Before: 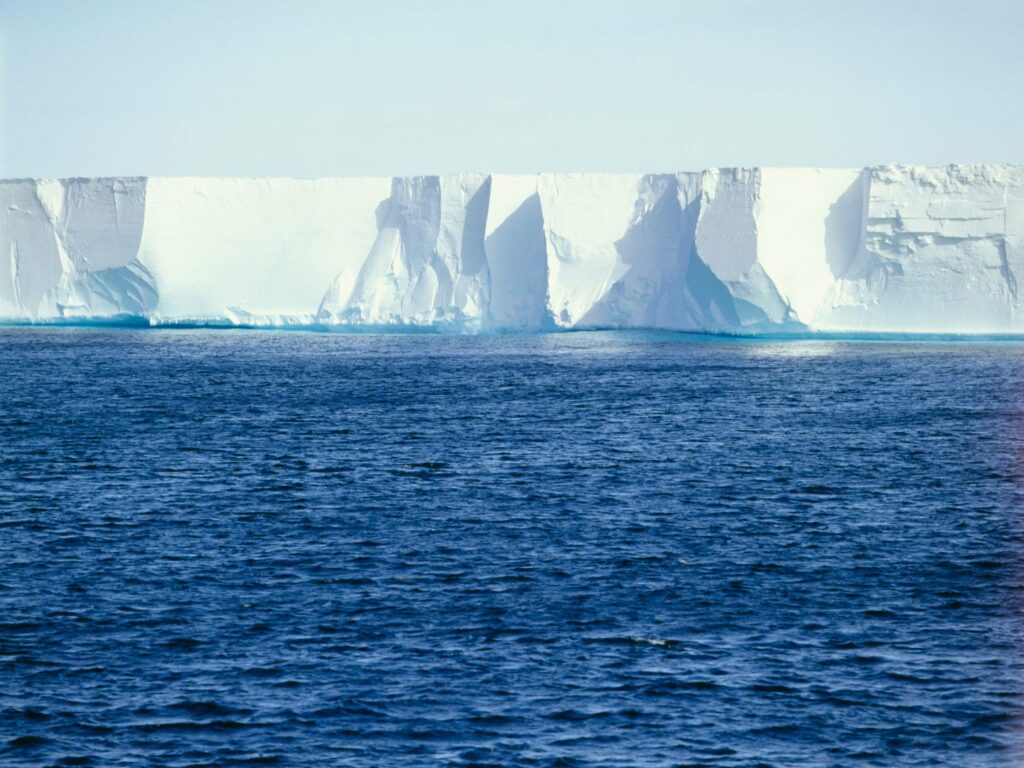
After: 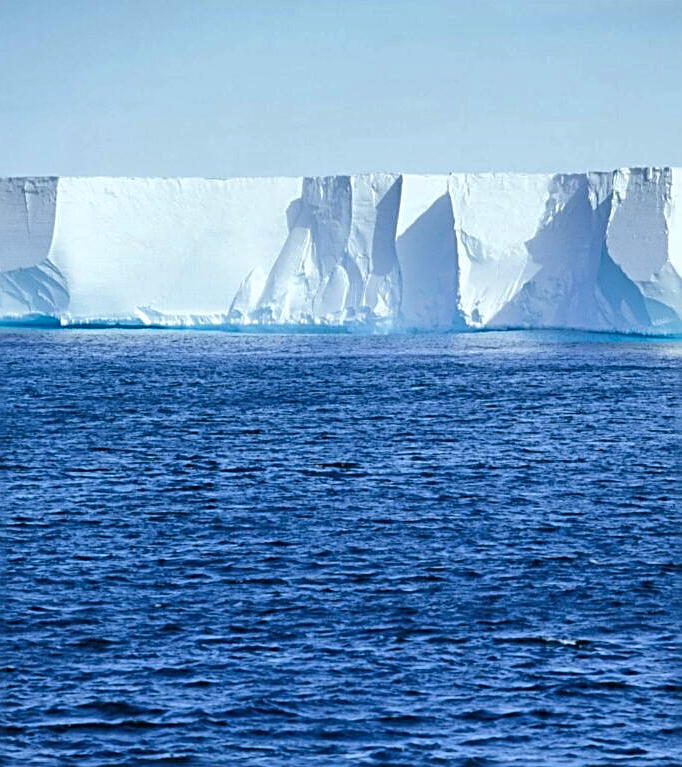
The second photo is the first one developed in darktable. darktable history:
white balance: red 0.954, blue 1.079
sharpen: radius 2.676, amount 0.669
base curve: curves: ch0 [(0, 0) (0.235, 0.266) (0.503, 0.496) (0.786, 0.72) (1, 1)]
crop and rotate: left 8.786%, right 24.548%
shadows and highlights: radius 171.16, shadows 27, white point adjustment 3.13, highlights -67.95, soften with gaussian
